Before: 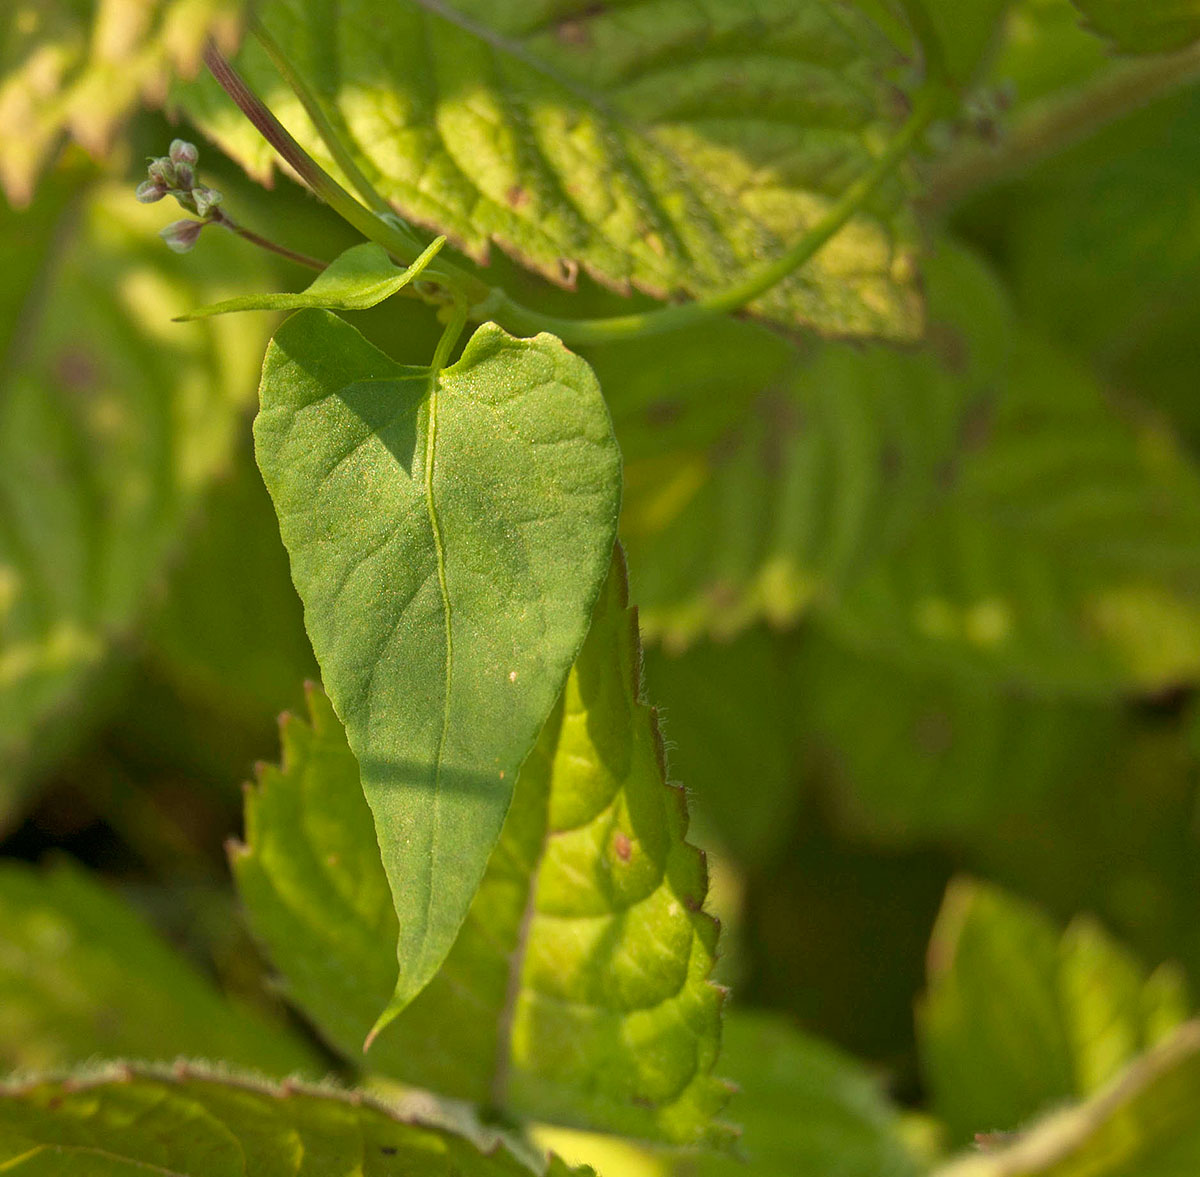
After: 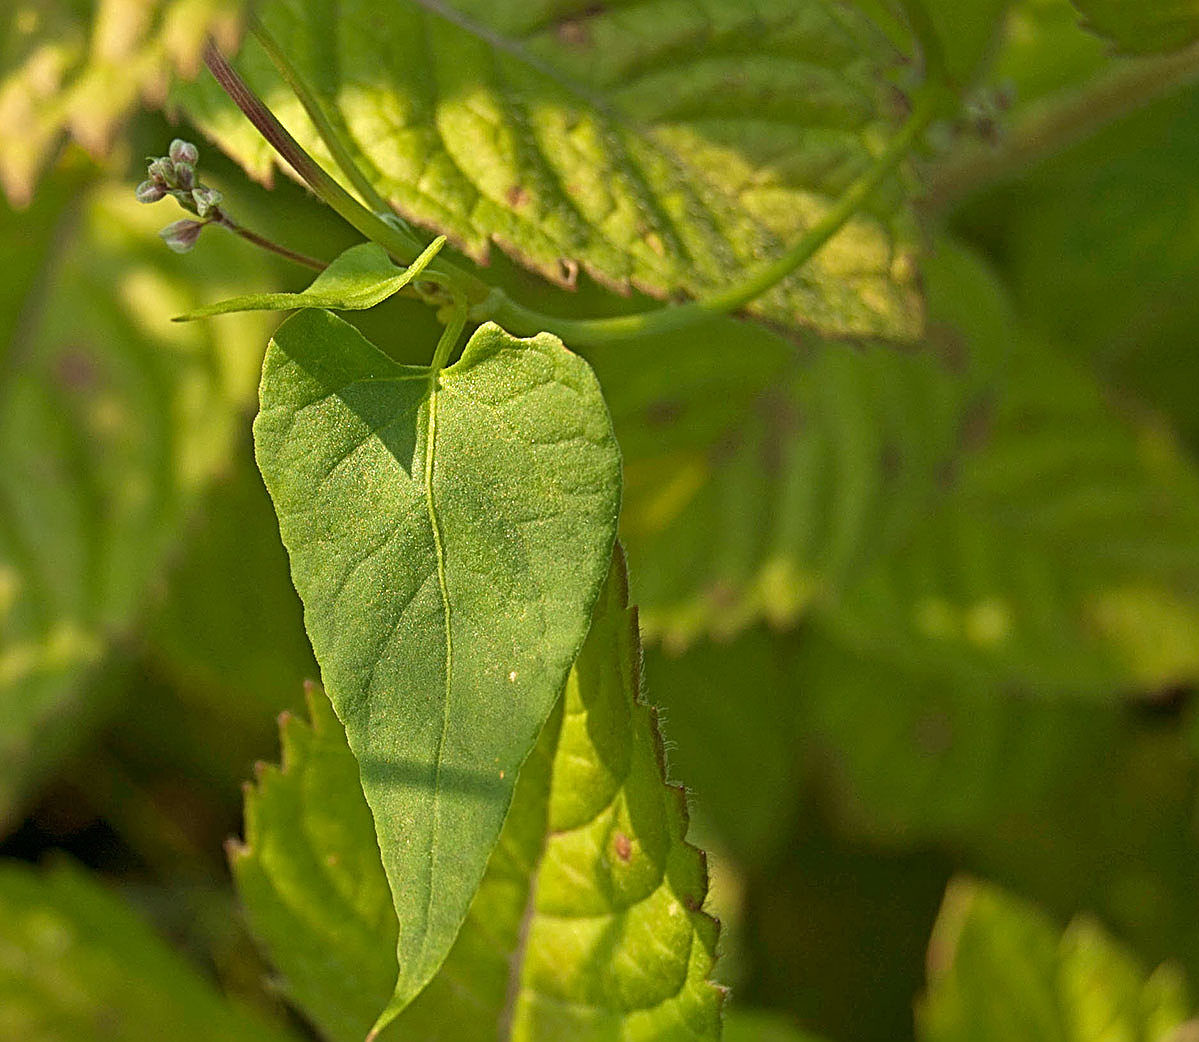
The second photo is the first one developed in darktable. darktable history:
crop and rotate: top 0%, bottom 11.393%
sharpen: radius 3.019, amount 0.762
